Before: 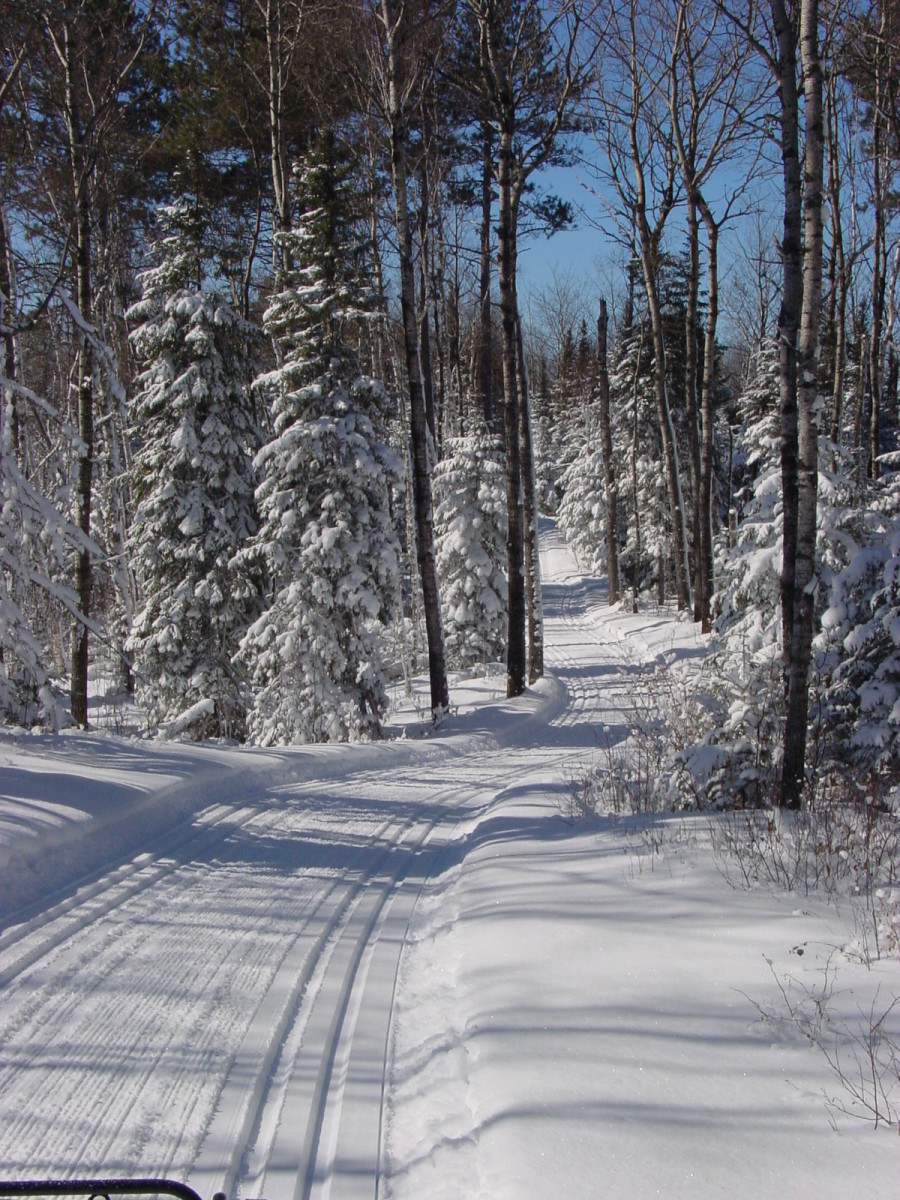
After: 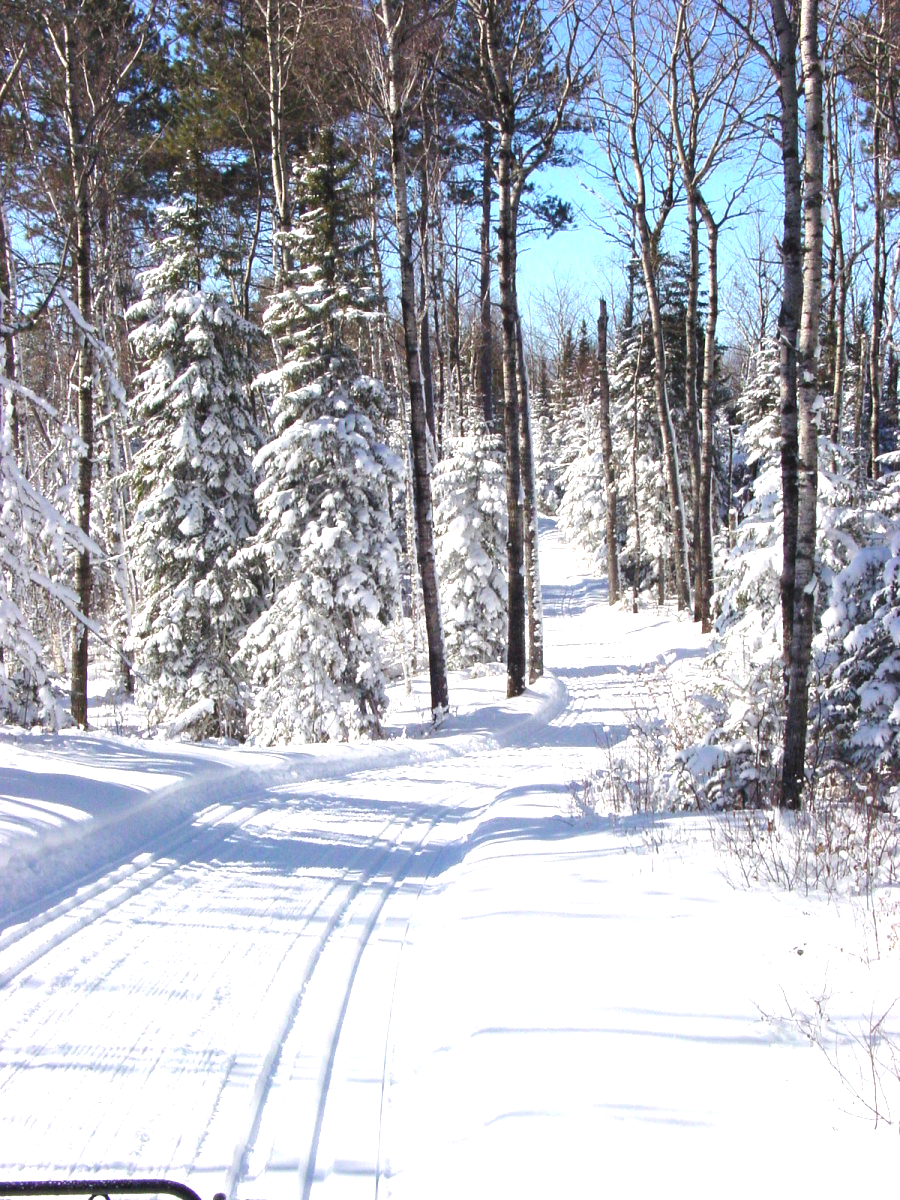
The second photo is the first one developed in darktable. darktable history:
exposure: black level correction 0.001, exposure 1.722 EV, compensate highlight preservation false
